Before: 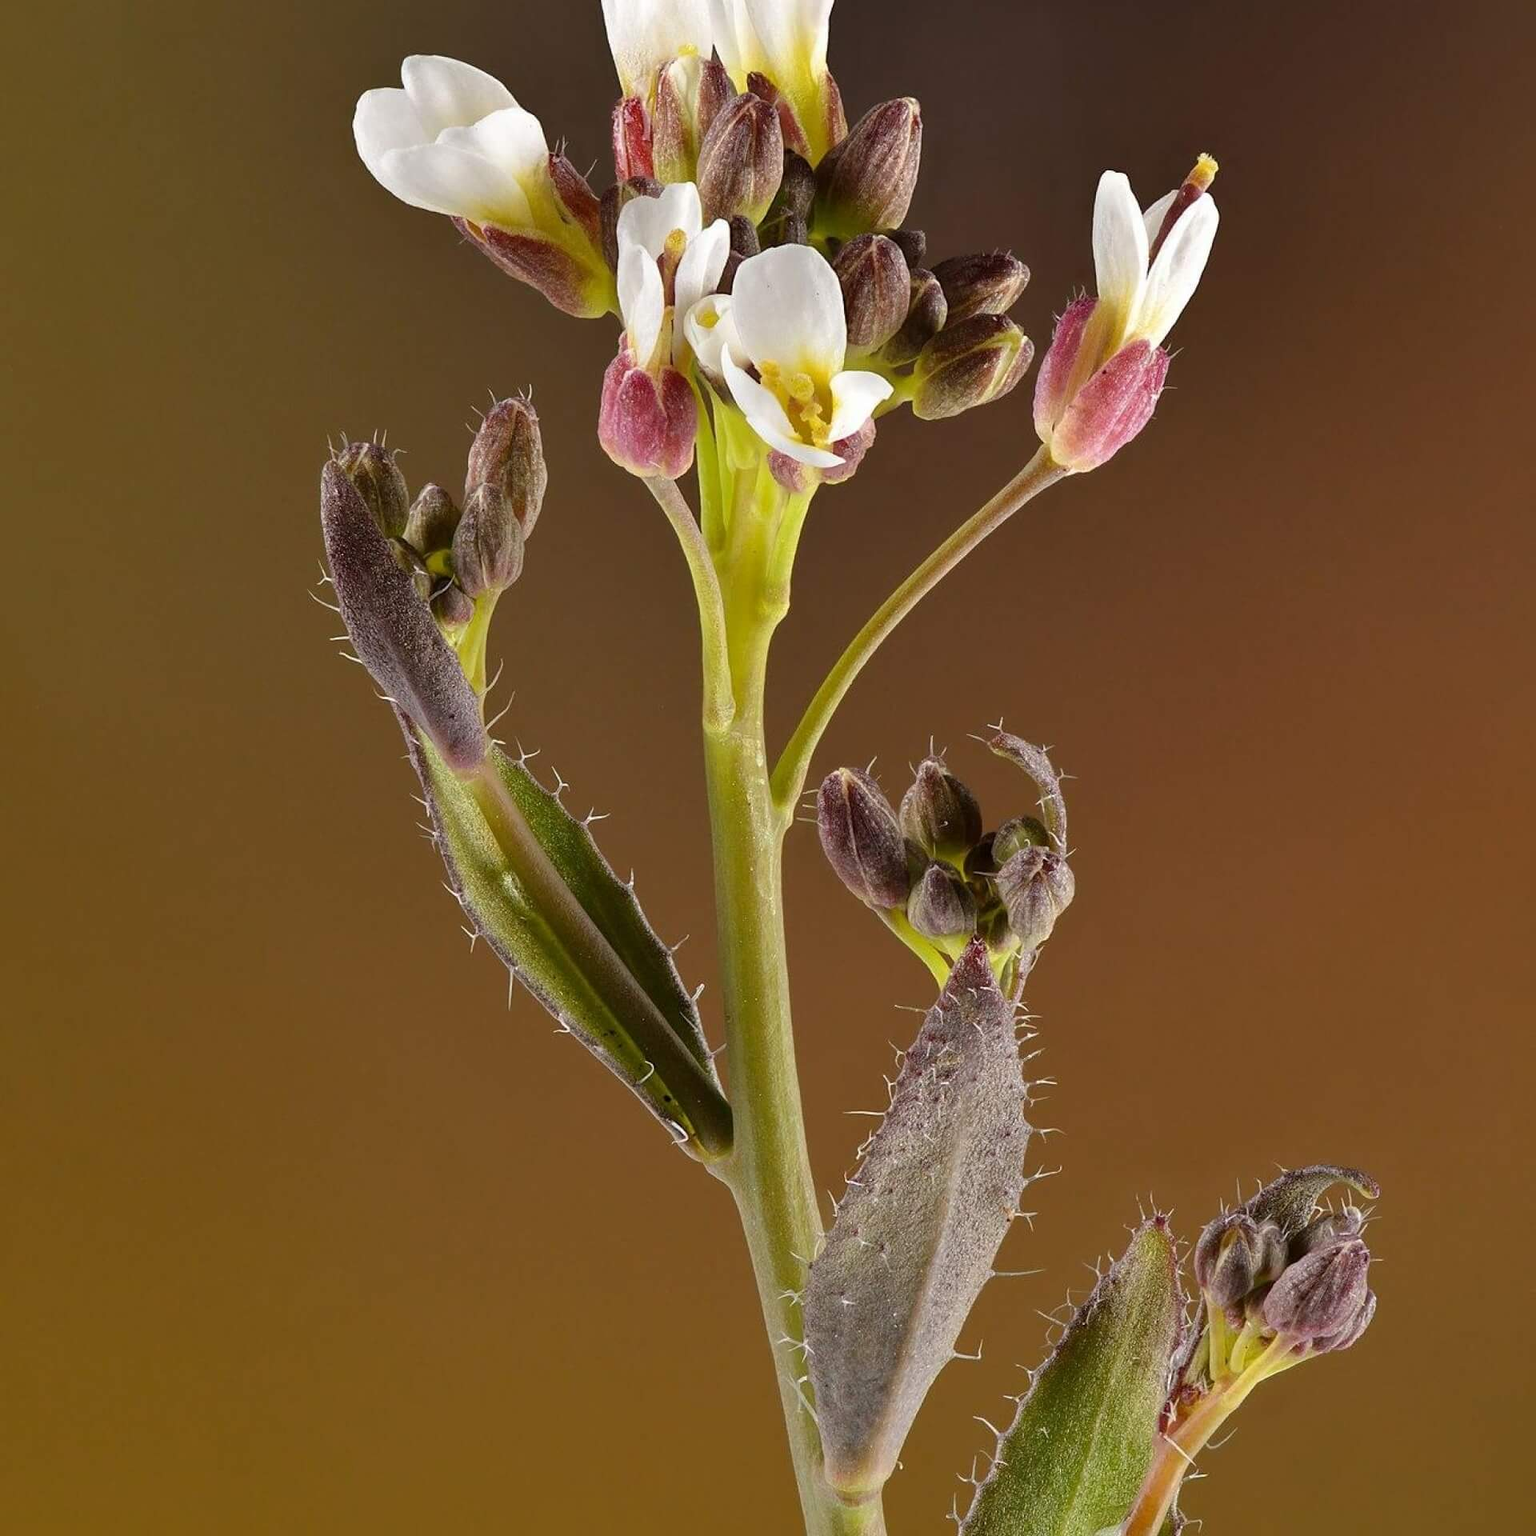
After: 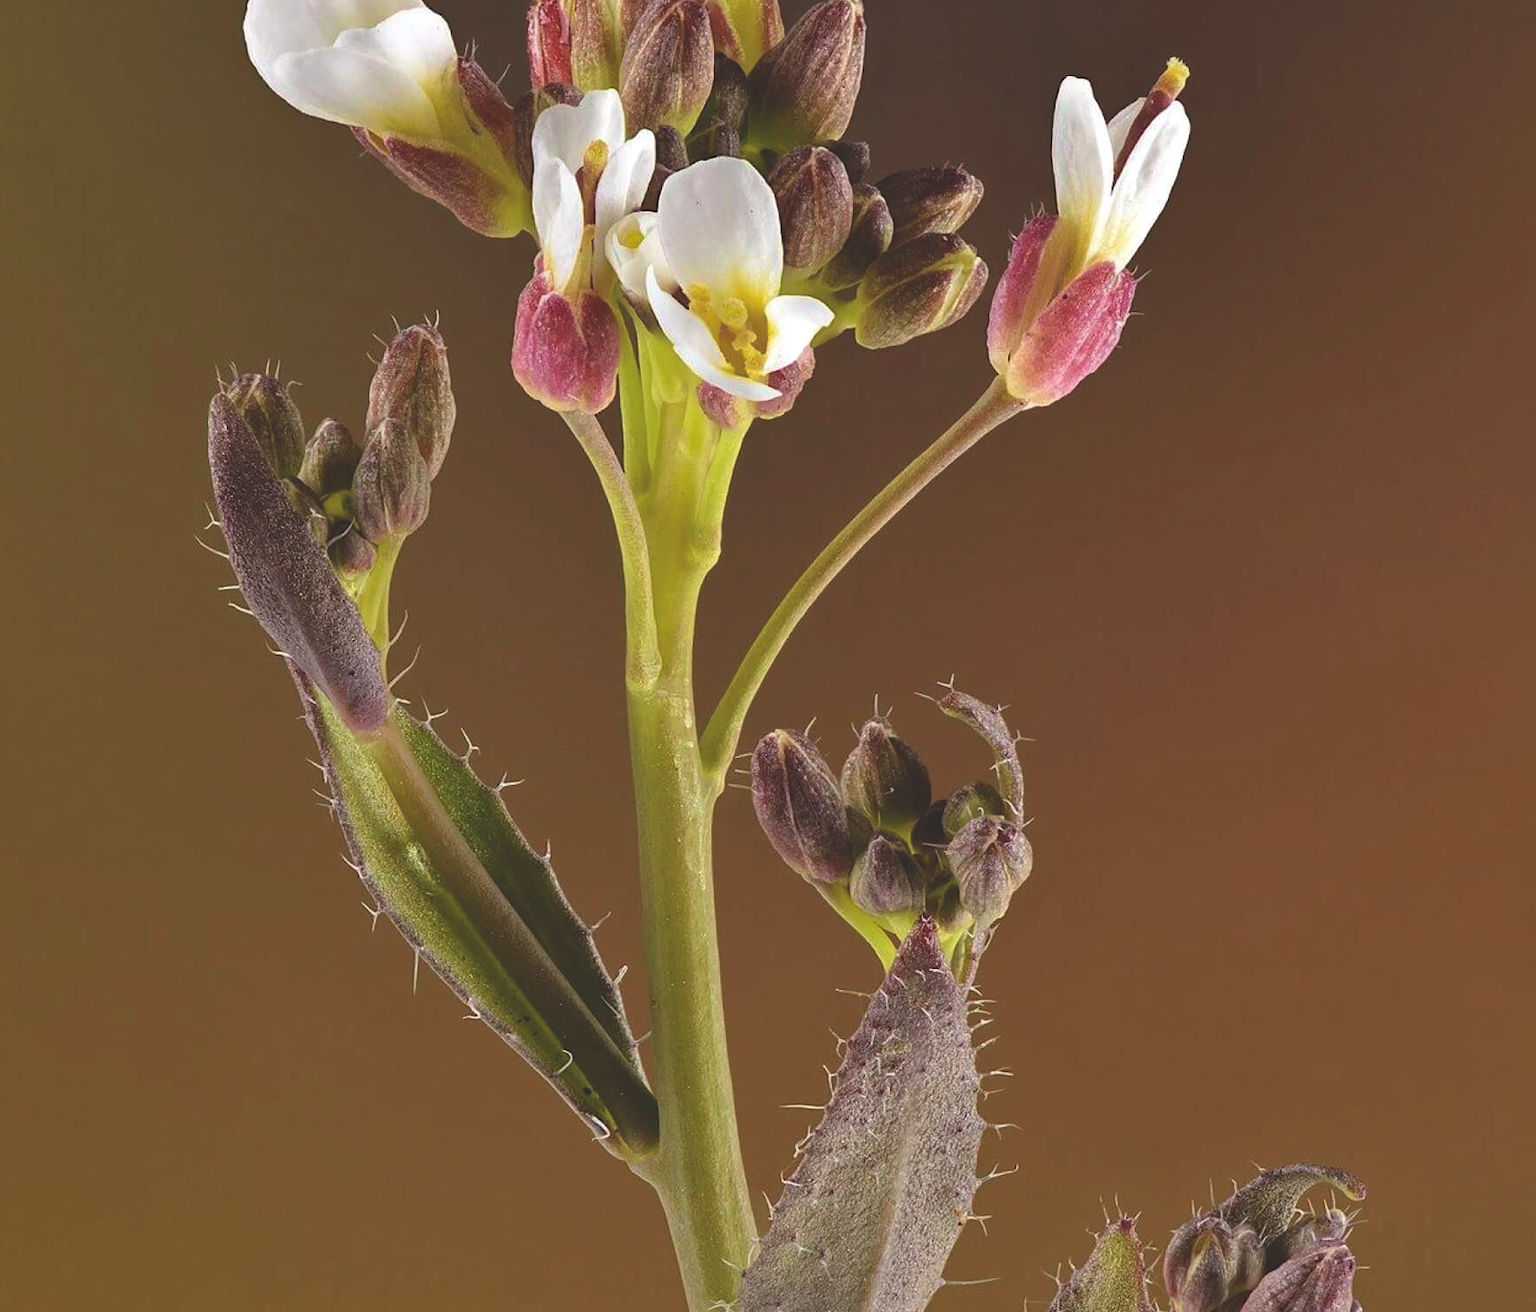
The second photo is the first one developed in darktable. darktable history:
crop: left 8.516%, top 6.599%, bottom 15.265%
exposure: black level correction -0.025, exposure -0.118 EV, compensate exposure bias true, compensate highlight preservation false
haze removal: compatibility mode true, adaptive false
velvia: on, module defaults
